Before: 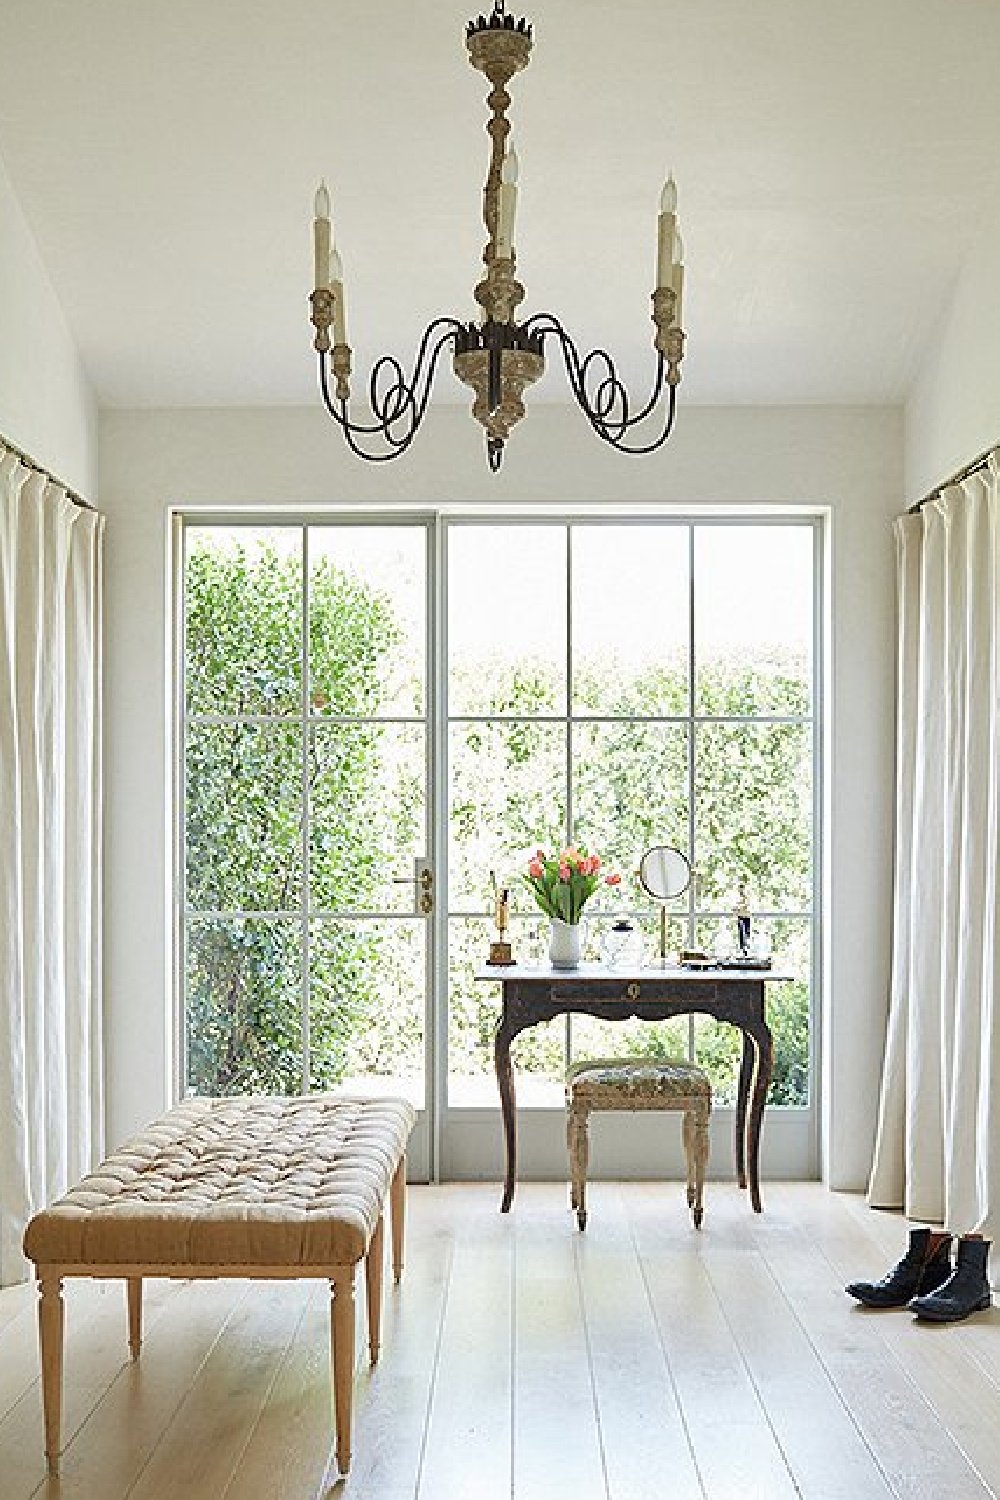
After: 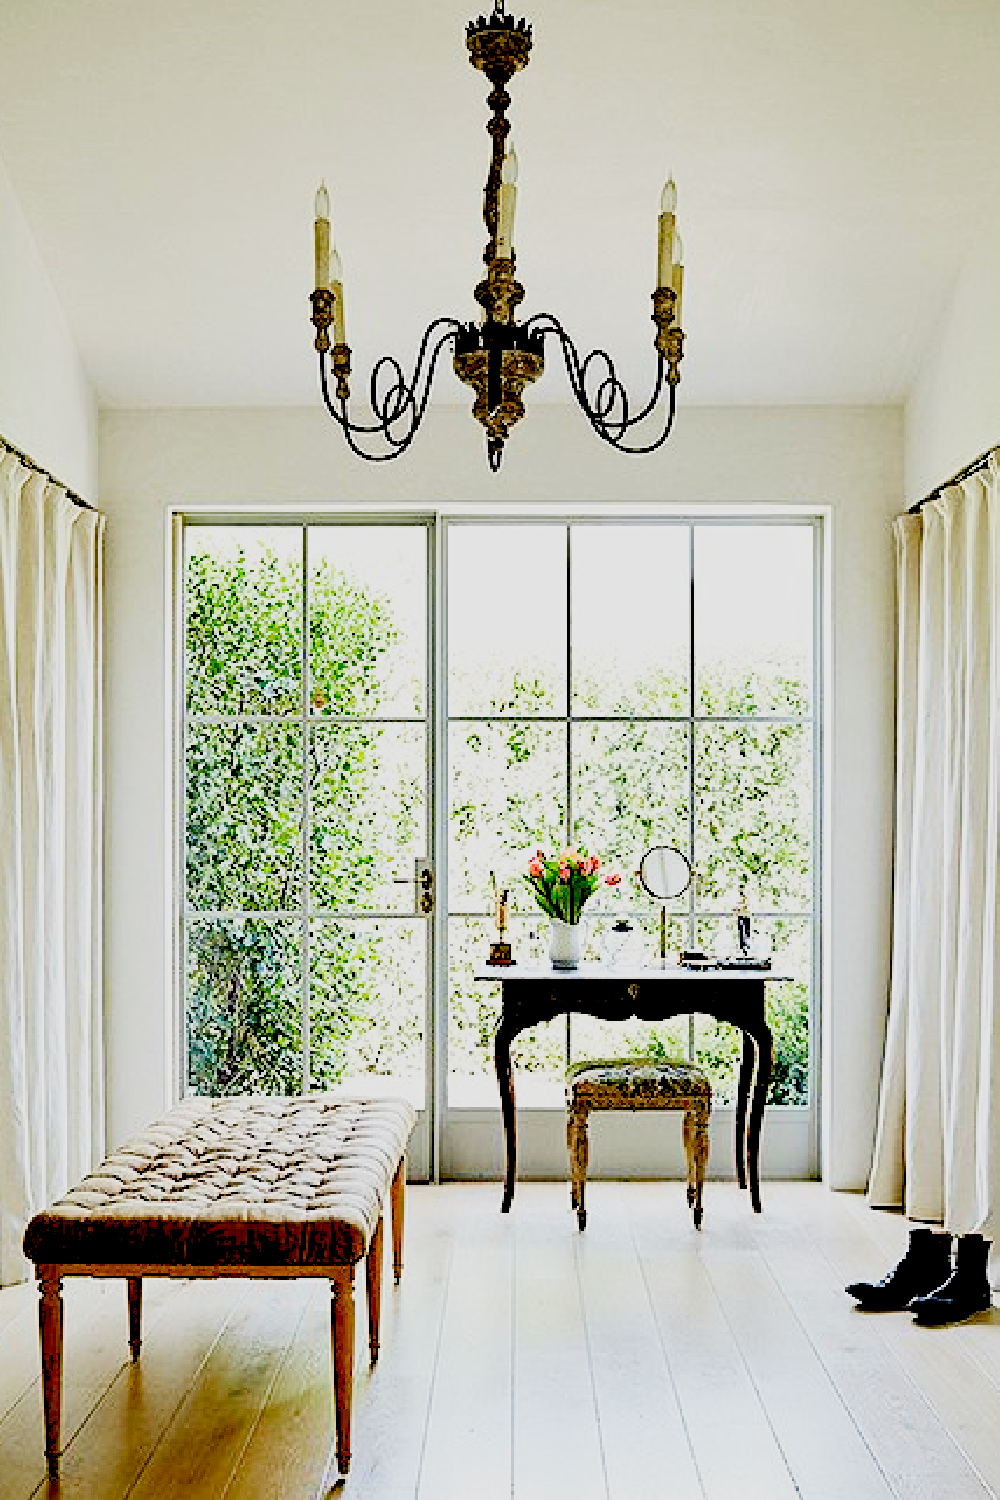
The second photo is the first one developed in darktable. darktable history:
contrast brightness saturation: contrast 0.205, brightness 0.151, saturation 0.135
filmic rgb: middle gray luminance 28.98%, black relative exposure -10.36 EV, white relative exposure 5.48 EV, target black luminance 0%, hardness 3.96, latitude 2.39%, contrast 1.122, highlights saturation mix 5.25%, shadows ↔ highlights balance 15.47%, preserve chrominance no, color science v5 (2021), contrast in shadows safe, contrast in highlights safe
exposure: black level correction 0.099, exposure -0.086 EV, compensate exposure bias true, compensate highlight preservation false
